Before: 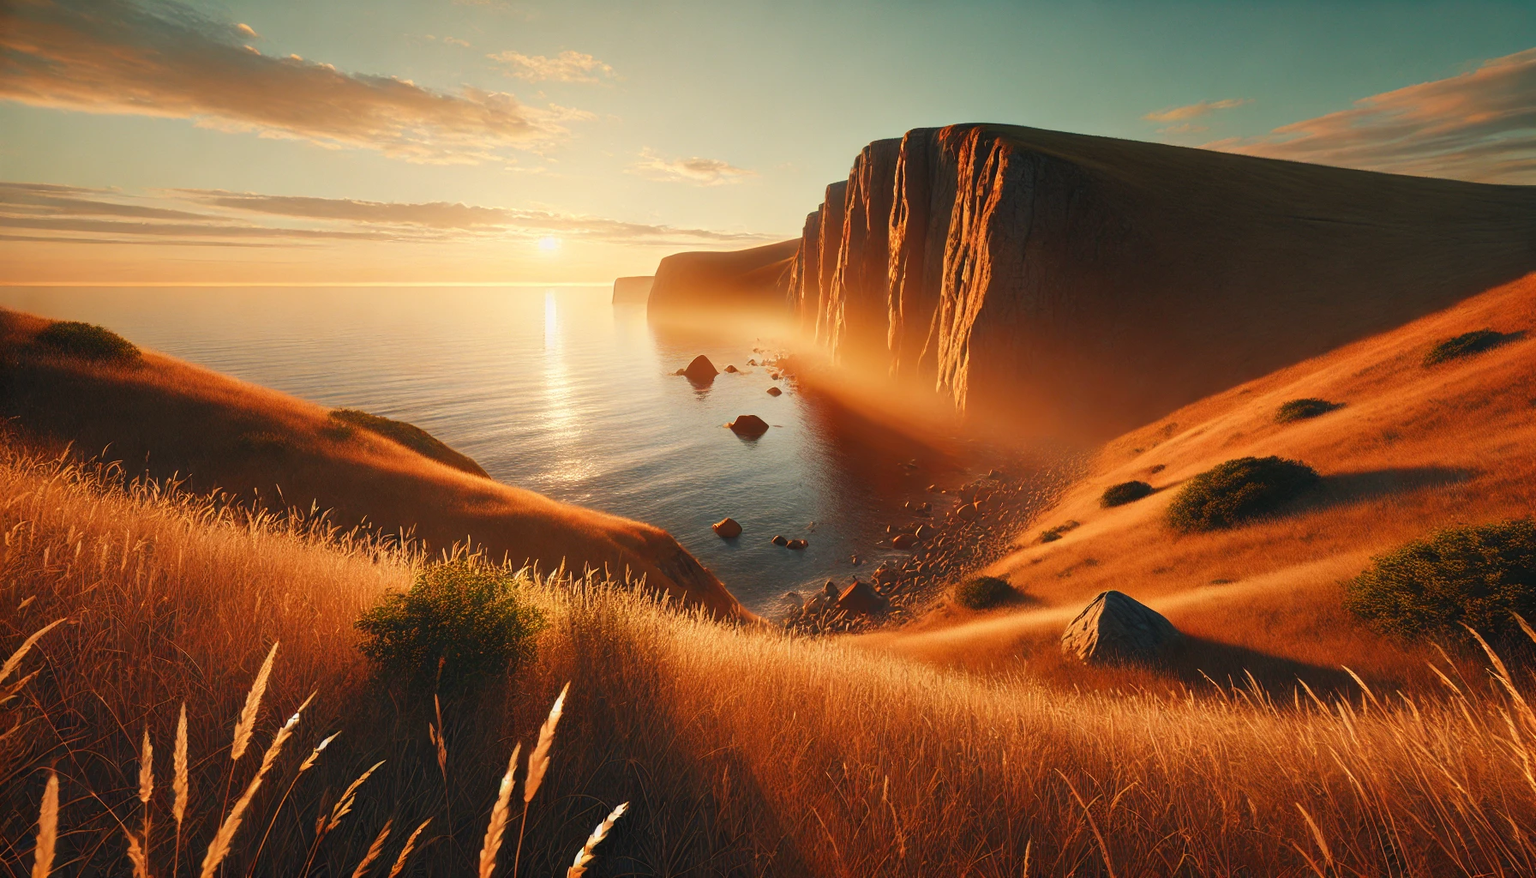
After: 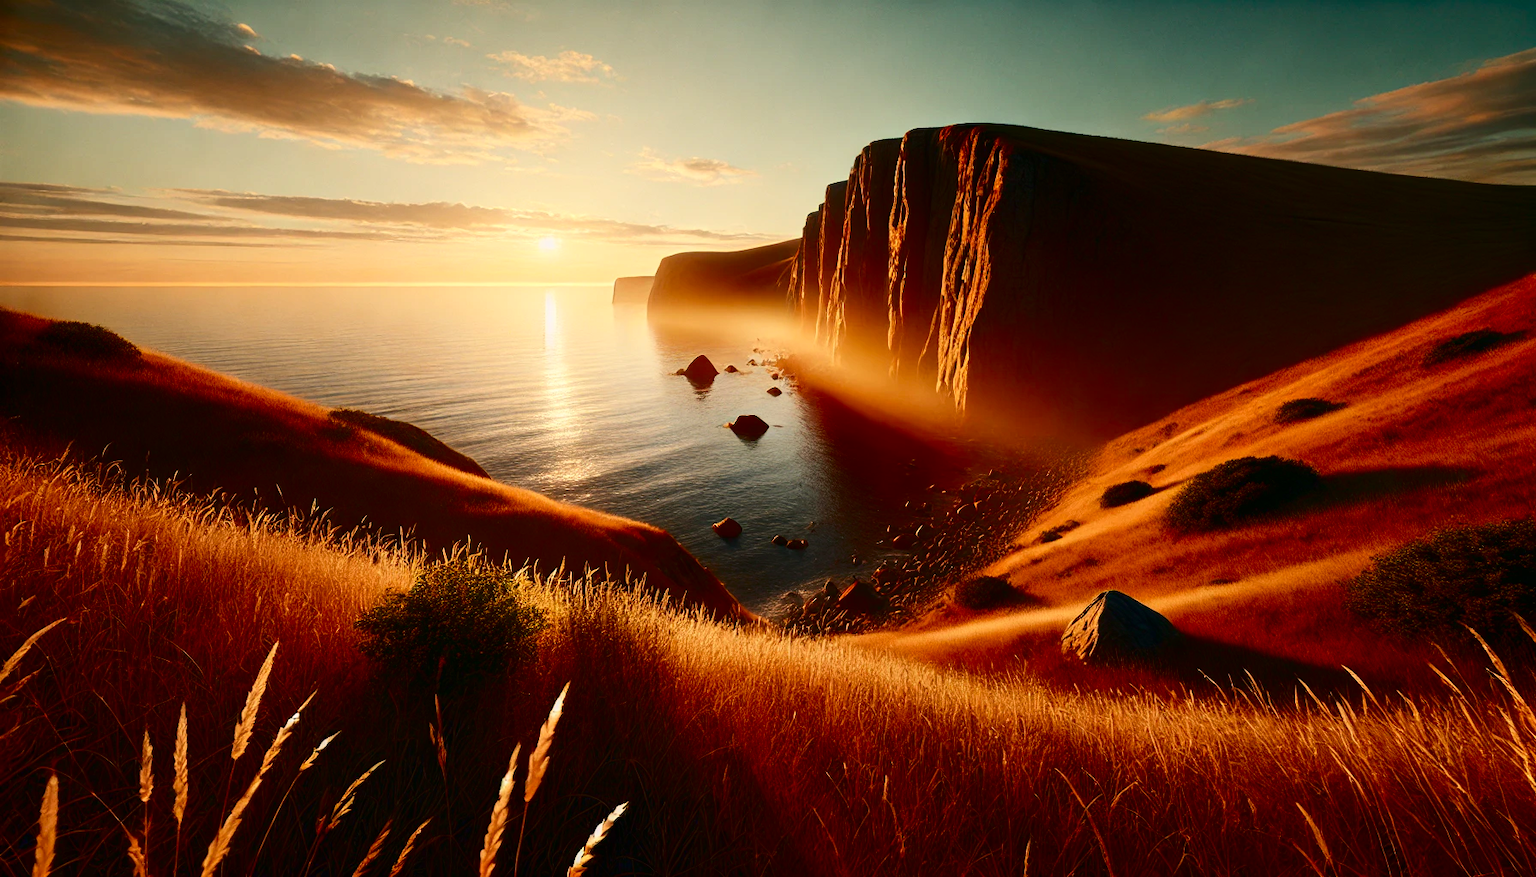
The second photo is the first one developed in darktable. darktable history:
contrast brightness saturation: contrast 0.245, brightness -0.236, saturation 0.136
